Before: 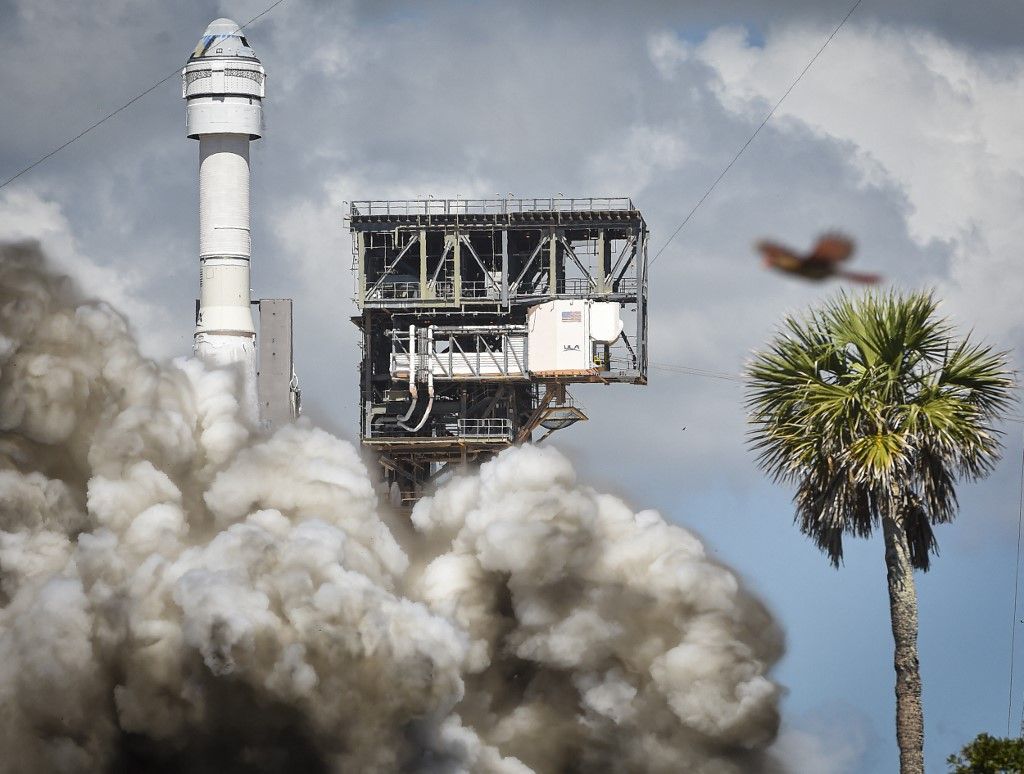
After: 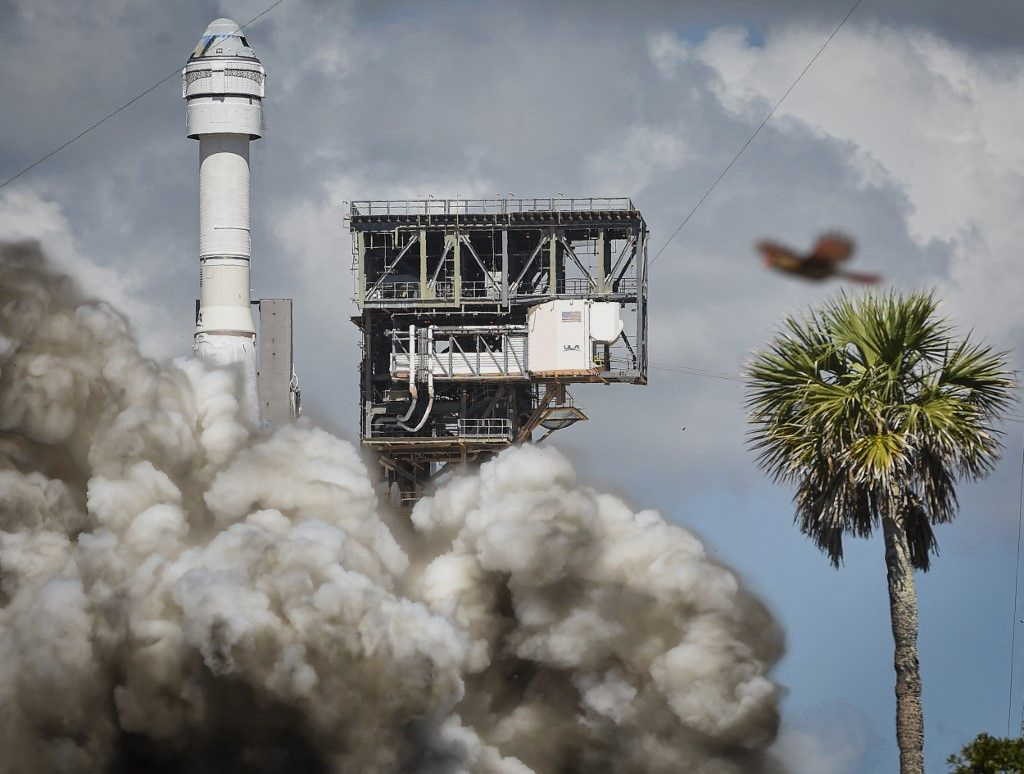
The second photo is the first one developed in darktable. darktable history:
exposure: exposure -0.279 EV, compensate highlight preservation false
